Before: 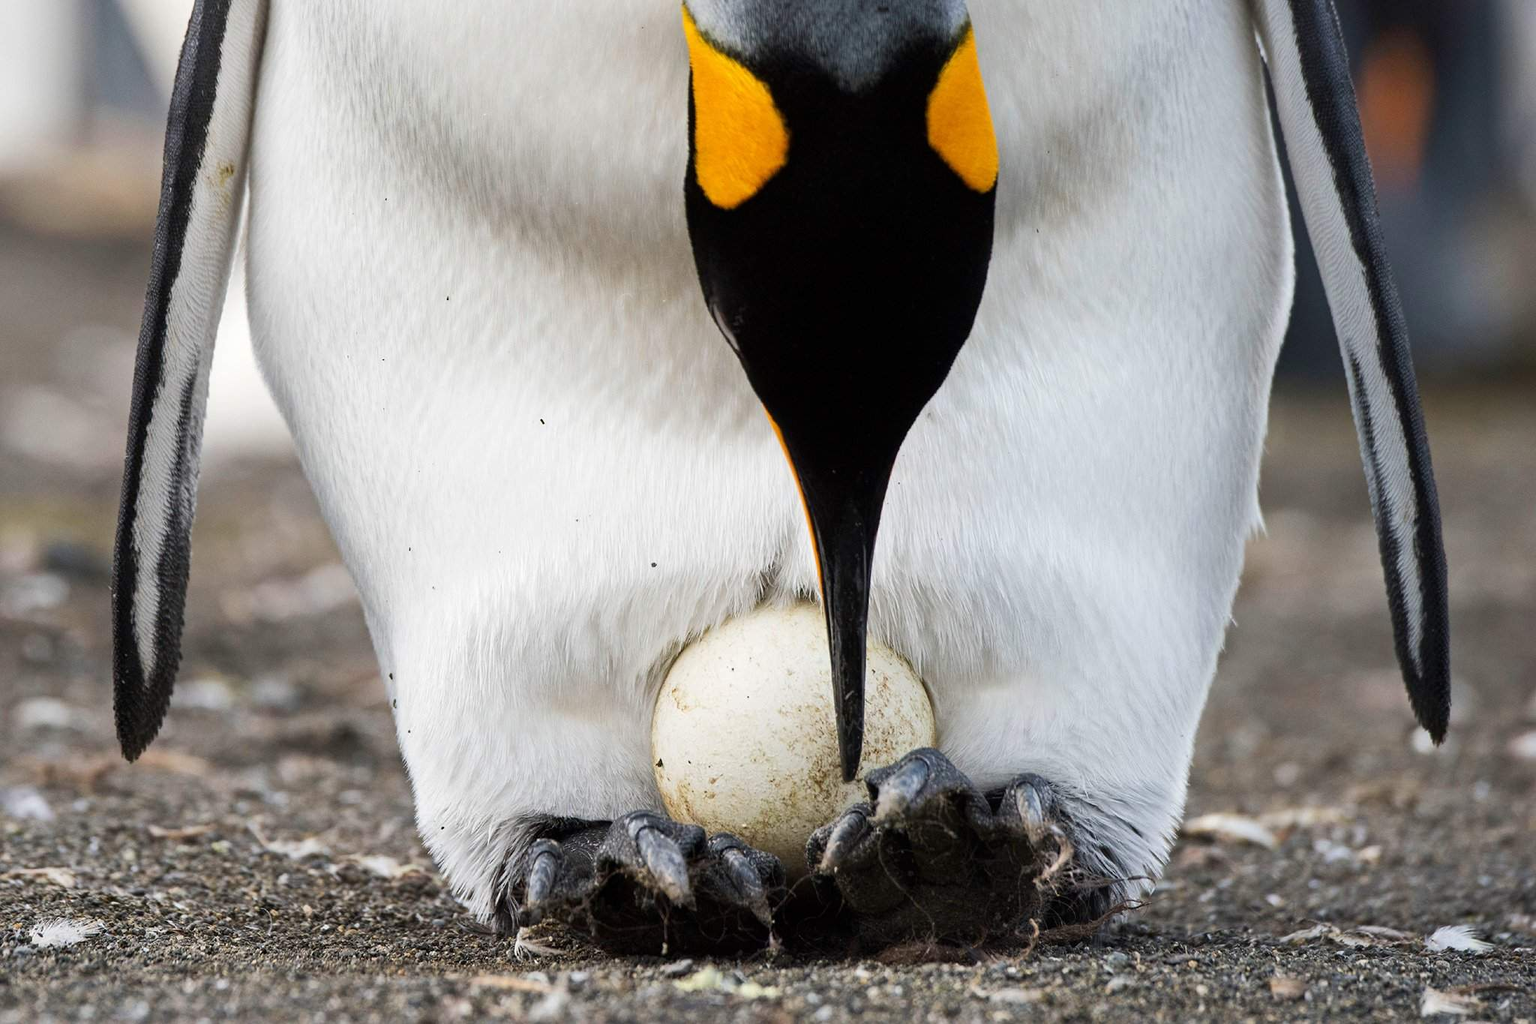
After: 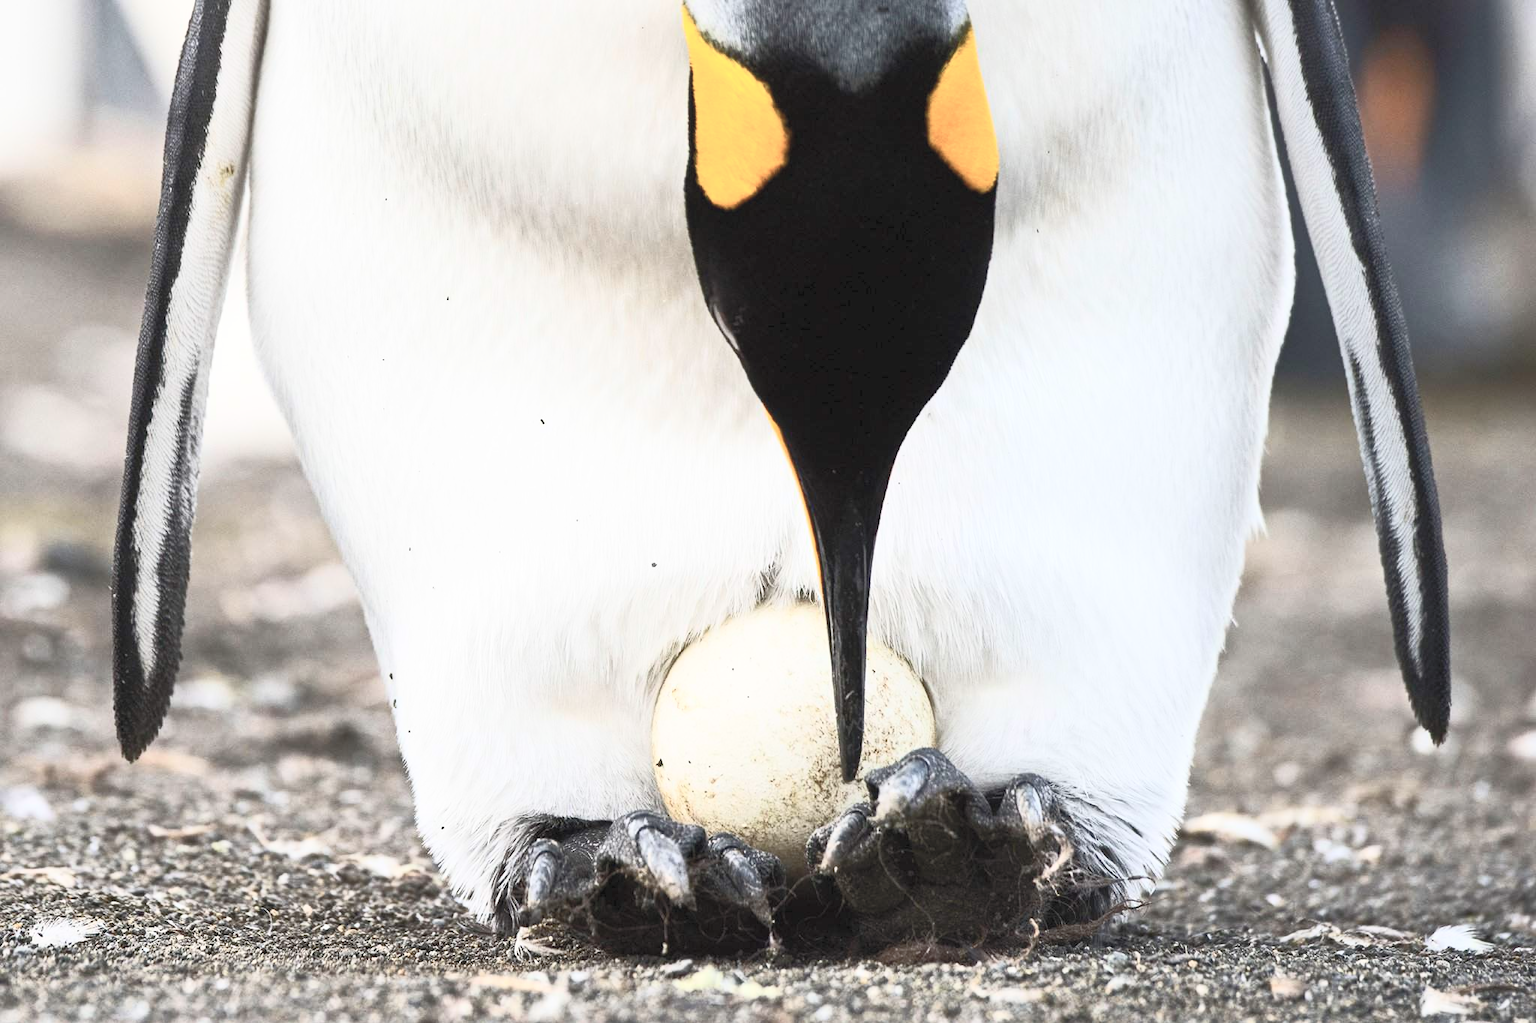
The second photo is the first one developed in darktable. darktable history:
tone curve: curves: ch0 [(0, 0.042) (0.129, 0.18) (0.501, 0.497) (1, 1)], color space Lab, linked channels, preserve colors none
contrast brightness saturation: contrast 0.43, brightness 0.56, saturation -0.19
